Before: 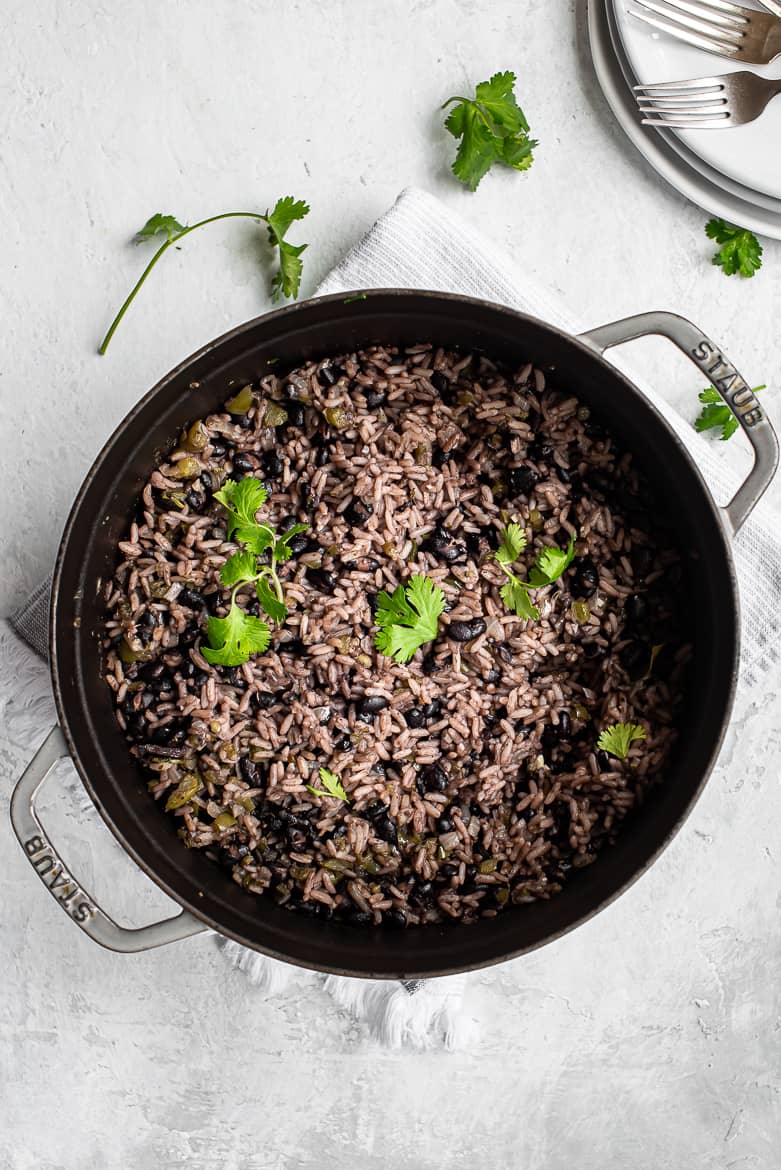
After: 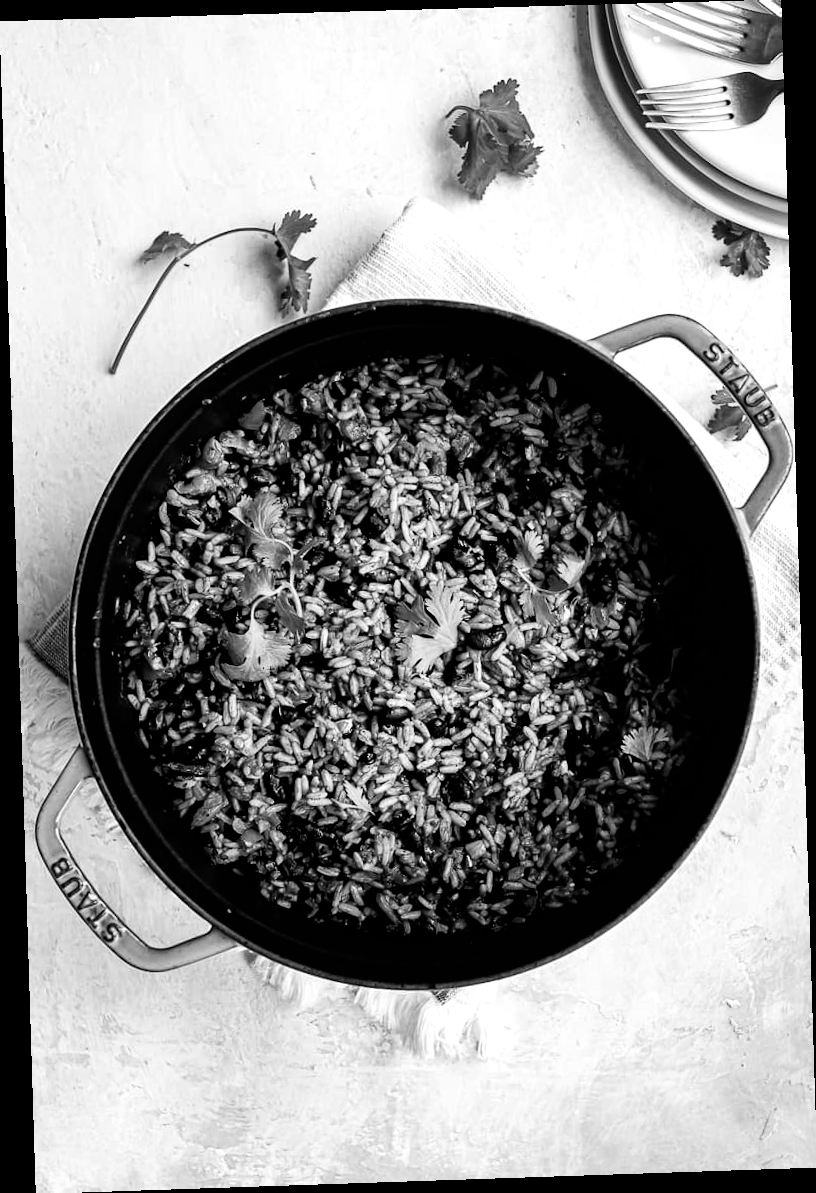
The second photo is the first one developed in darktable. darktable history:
rotate and perspective: rotation -1.77°, lens shift (horizontal) 0.004, automatic cropping off
monochrome: on, module defaults
filmic rgb: black relative exposure -8.2 EV, white relative exposure 2.2 EV, threshold 3 EV, hardness 7.11, latitude 75%, contrast 1.325, highlights saturation mix -2%, shadows ↔ highlights balance 30%, preserve chrominance RGB euclidean norm, color science v5 (2021), contrast in shadows safe, contrast in highlights safe, enable highlight reconstruction true
